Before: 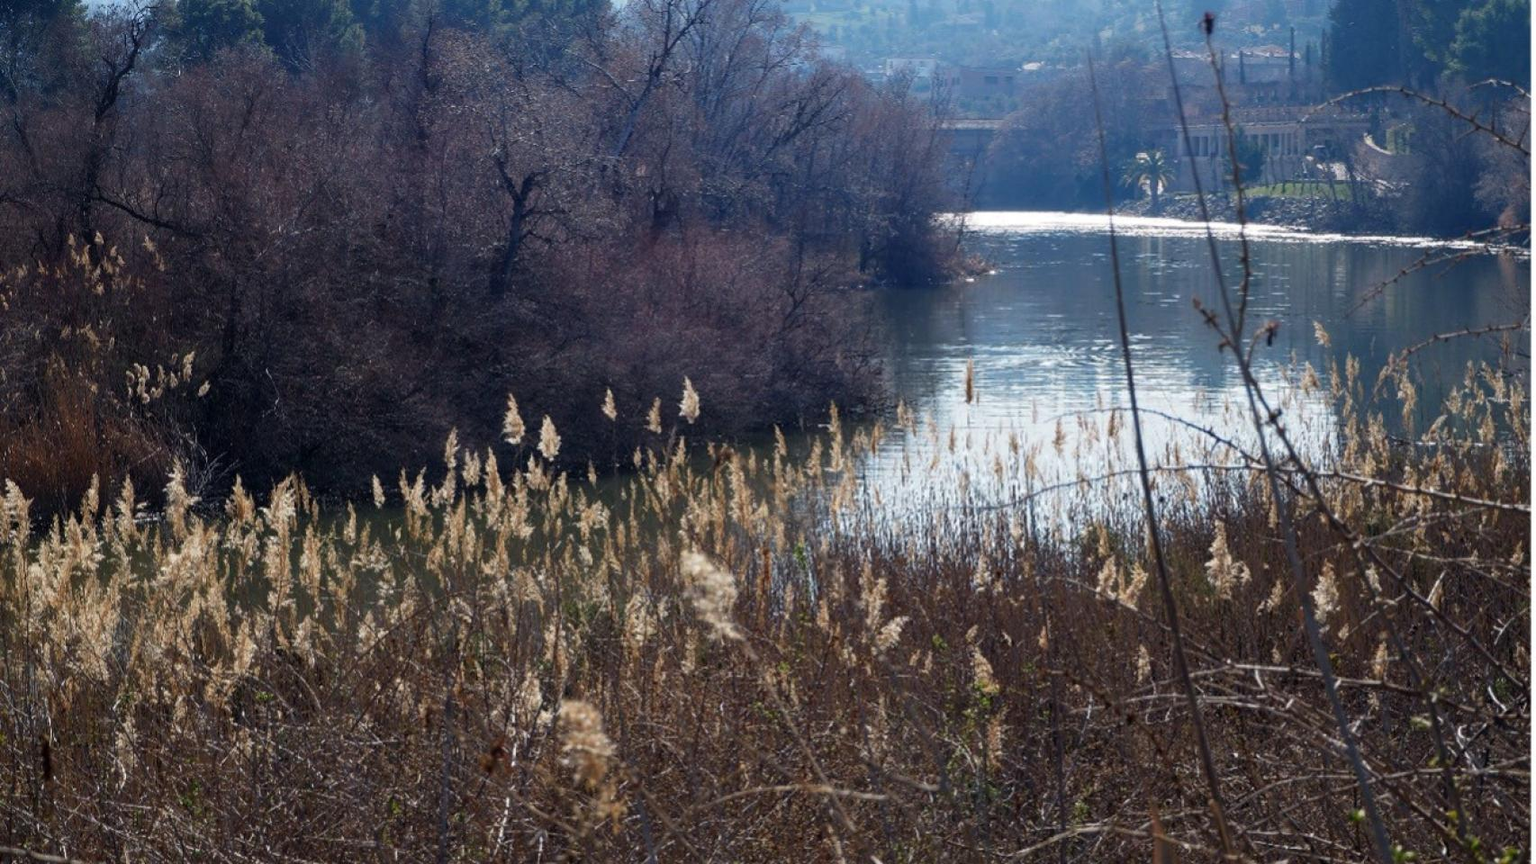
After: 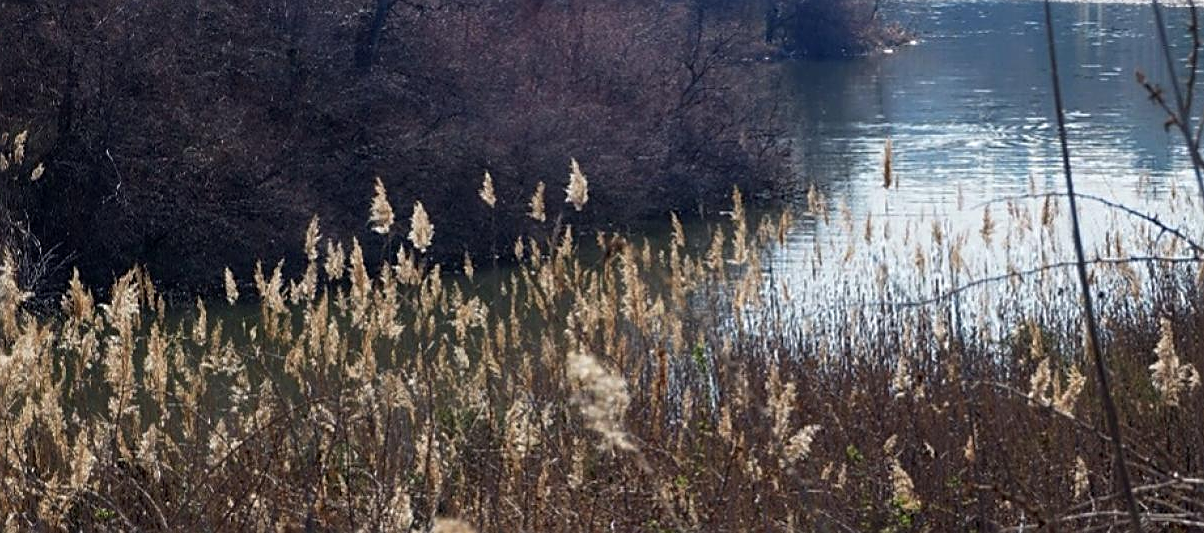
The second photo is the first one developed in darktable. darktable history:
sharpen: amount 0.578
crop: left 11.111%, top 27.168%, right 18.301%, bottom 17.229%
